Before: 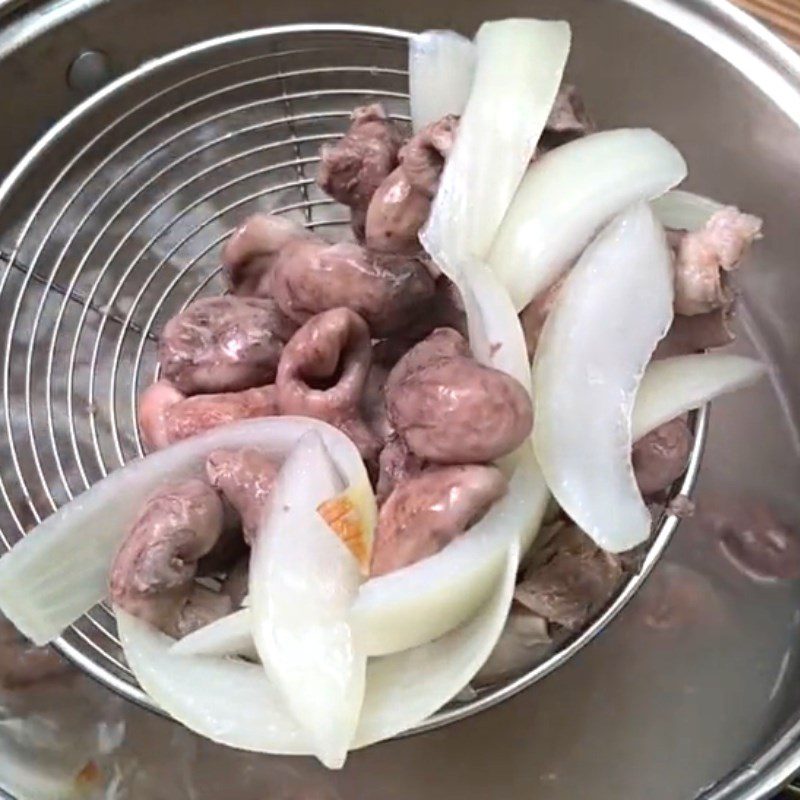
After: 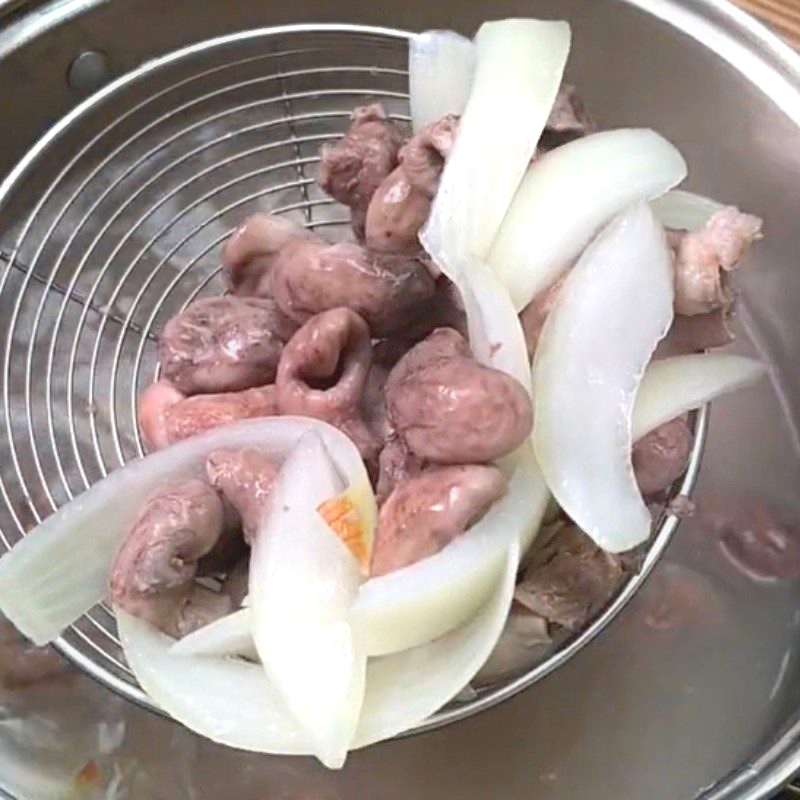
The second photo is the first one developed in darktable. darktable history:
exposure: black level correction 0.001, exposure 0.193 EV, compensate exposure bias true, compensate highlight preservation false
contrast equalizer: octaves 7, y [[0.439, 0.44, 0.442, 0.457, 0.493, 0.498], [0.5 ×6], [0.5 ×6], [0 ×6], [0 ×6]]
